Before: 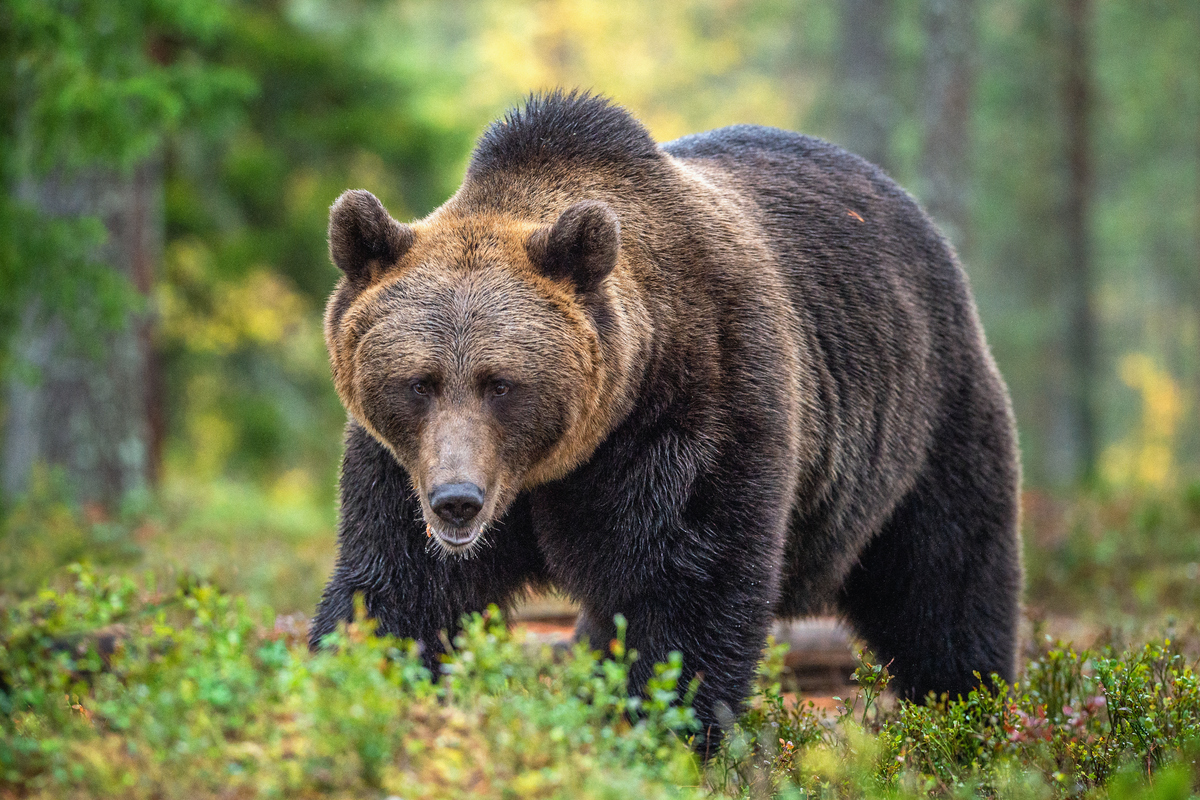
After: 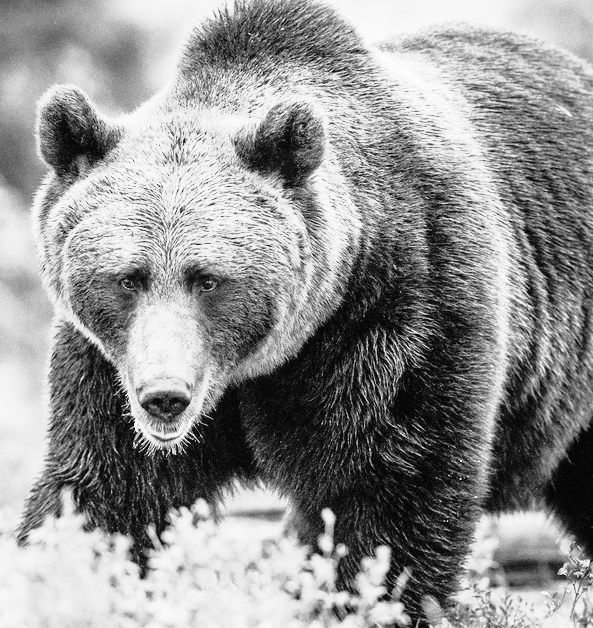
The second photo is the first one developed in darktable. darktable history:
crop and rotate: angle 0.02°, left 24.353%, top 13.219%, right 26.156%, bottom 8.224%
monochrome: a -3.63, b -0.465
tone curve: curves: ch0 [(0, 0.009) (0.105, 0.08) (0.195, 0.18) (0.283, 0.316) (0.384, 0.434) (0.485, 0.531) (0.638, 0.69) (0.81, 0.872) (1, 0.977)]; ch1 [(0, 0) (0.161, 0.092) (0.35, 0.33) (0.379, 0.401) (0.456, 0.469) (0.502, 0.5) (0.525, 0.514) (0.586, 0.617) (0.635, 0.655) (1, 1)]; ch2 [(0, 0) (0.371, 0.362) (0.437, 0.437) (0.48, 0.49) (0.53, 0.515) (0.56, 0.571) (0.622, 0.606) (1, 1)], color space Lab, independent channels, preserve colors none
white balance: red 0.976, blue 1.04
base curve: curves: ch0 [(0, 0) (0.005, 0.002) (0.15, 0.3) (0.4, 0.7) (0.75, 0.95) (1, 1)], preserve colors none
color balance rgb: linear chroma grading › shadows -2.2%, linear chroma grading › highlights -15%, linear chroma grading › global chroma -10%, linear chroma grading › mid-tones -10%, perceptual saturation grading › global saturation 45%, perceptual saturation grading › highlights -50%, perceptual saturation grading › shadows 30%, perceptual brilliance grading › global brilliance 18%, global vibrance 45%
